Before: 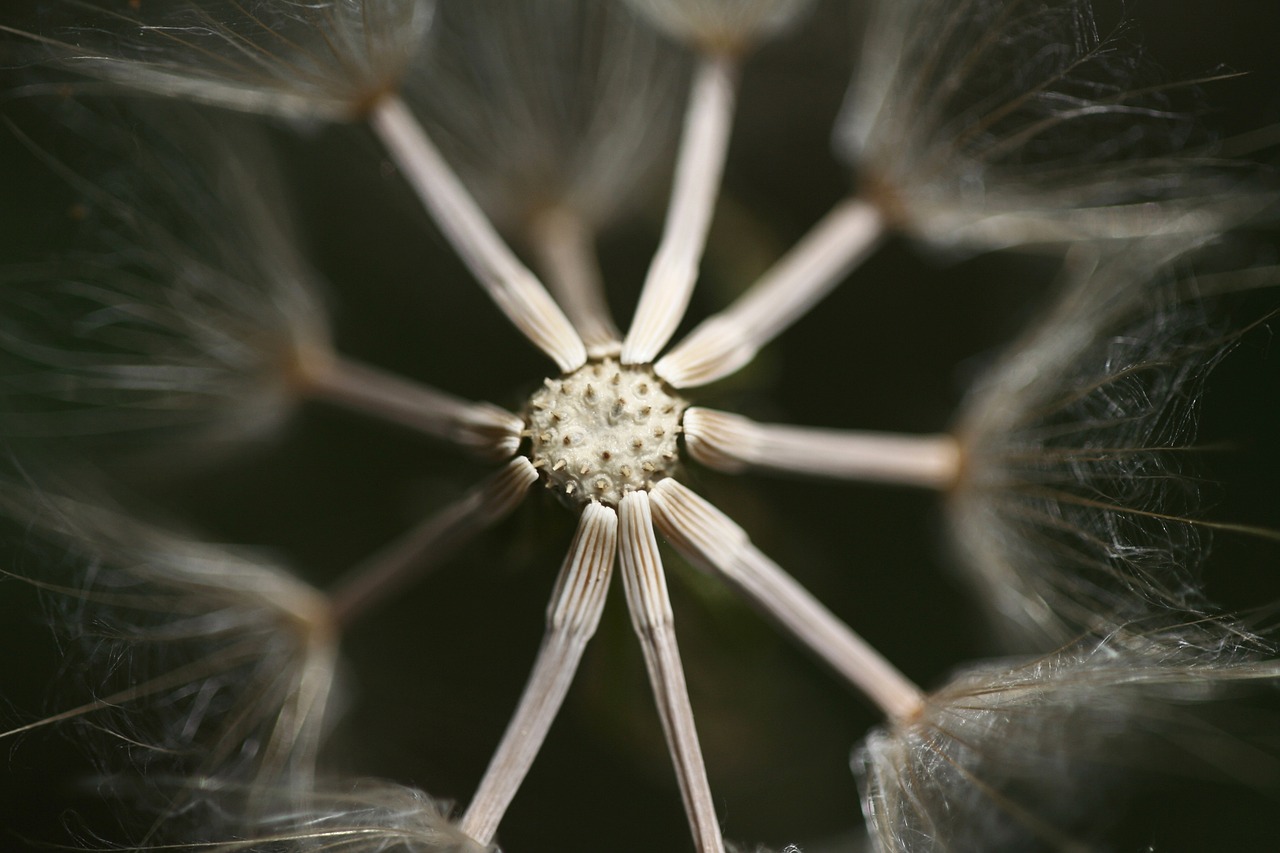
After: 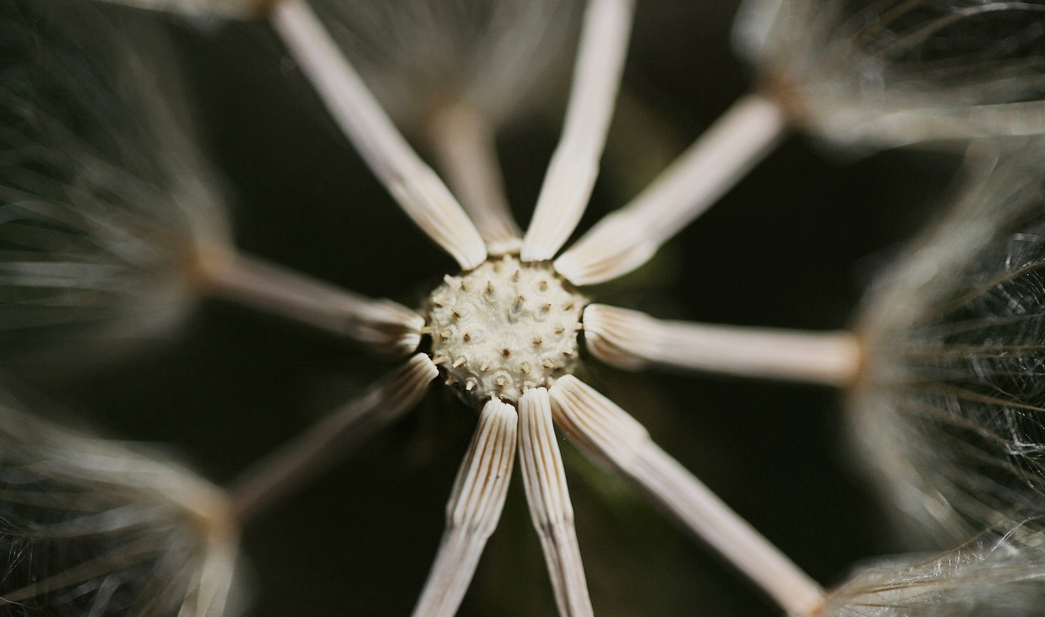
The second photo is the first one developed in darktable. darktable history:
exposure: exposure 0.371 EV, compensate exposure bias true, compensate highlight preservation false
crop: left 7.851%, top 12.184%, right 10.48%, bottom 15.437%
filmic rgb: black relative exposure -7.65 EV, white relative exposure 4.56 EV, hardness 3.61, iterations of high-quality reconstruction 0
